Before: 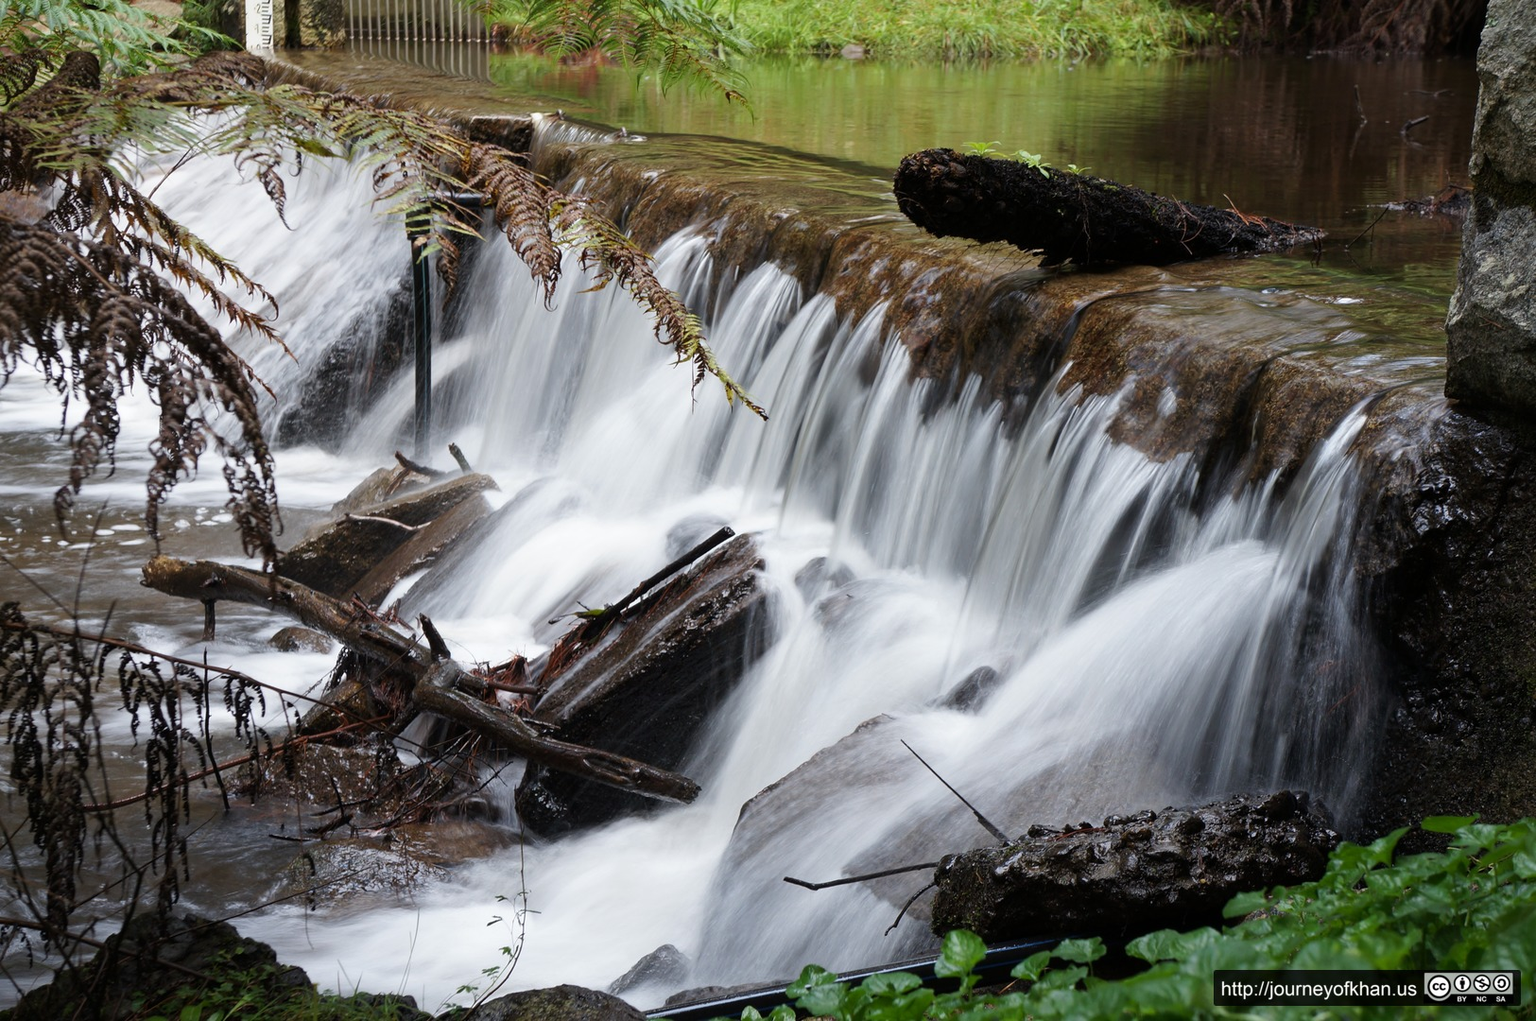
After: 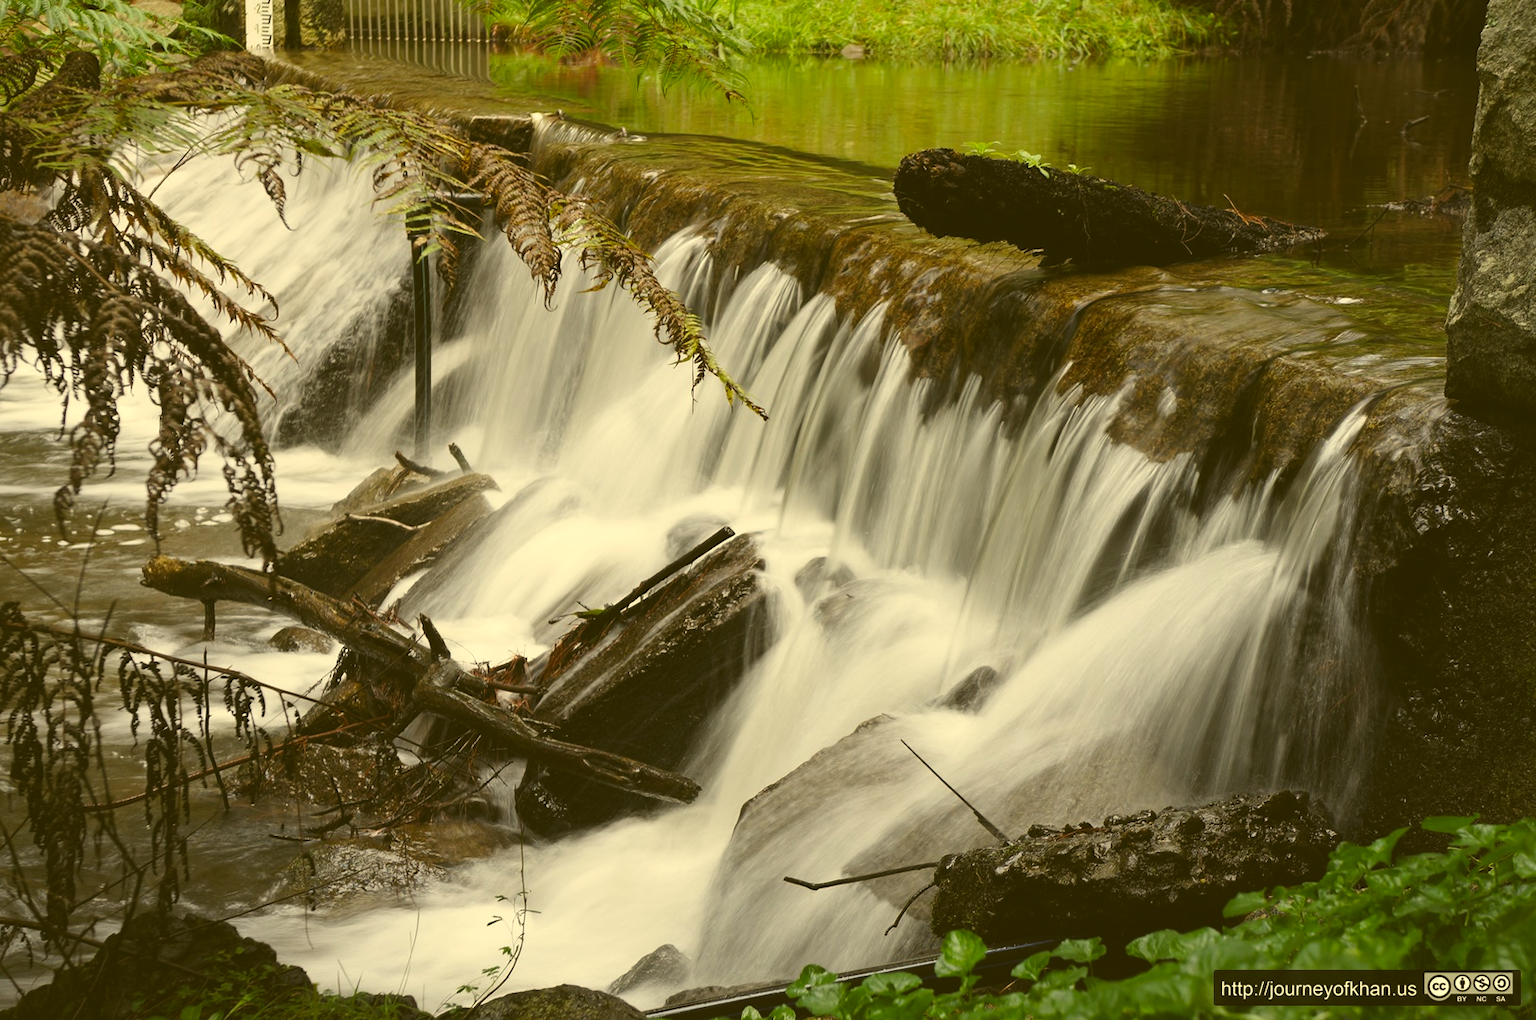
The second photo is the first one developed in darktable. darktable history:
exposure: black level correction -0.016, compensate highlight preservation false
color correction: highlights a* 0.096, highlights b* 29.53, shadows a* -0.23, shadows b* 20.95
